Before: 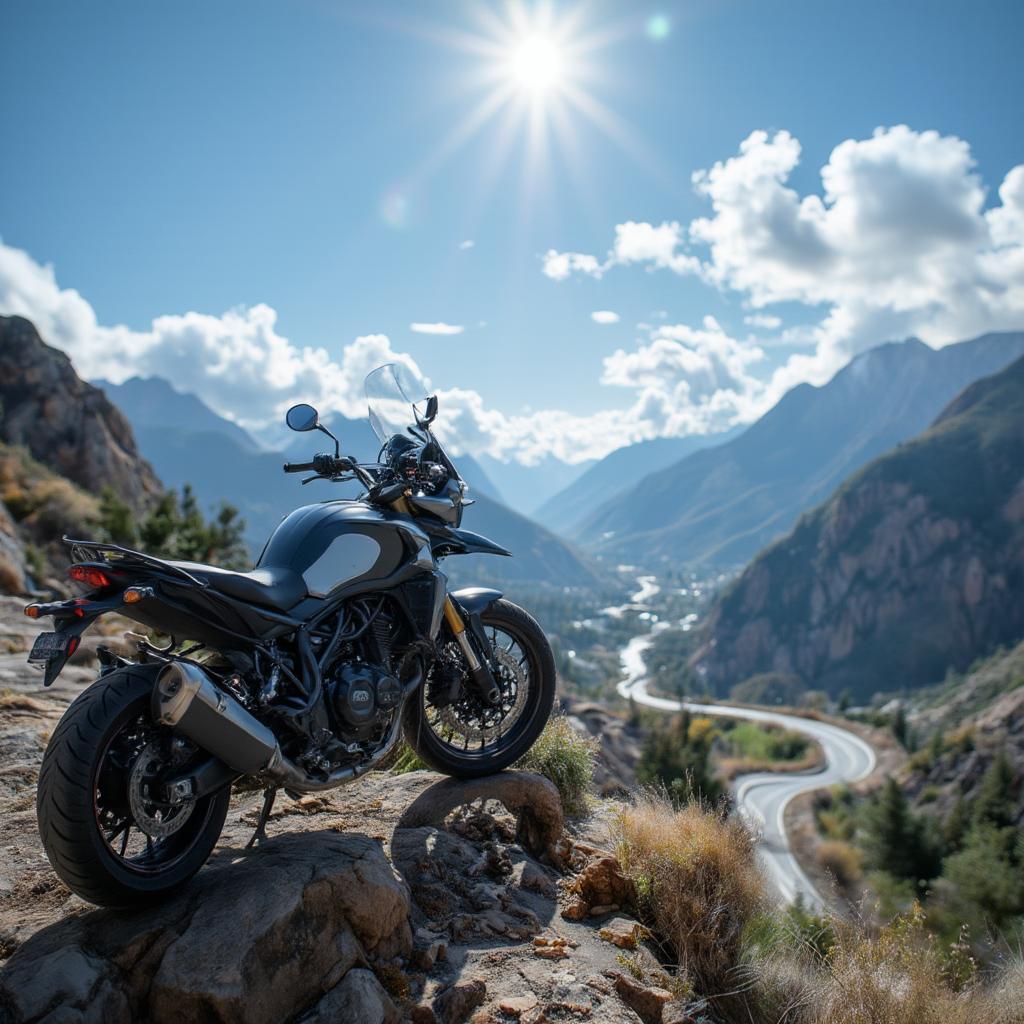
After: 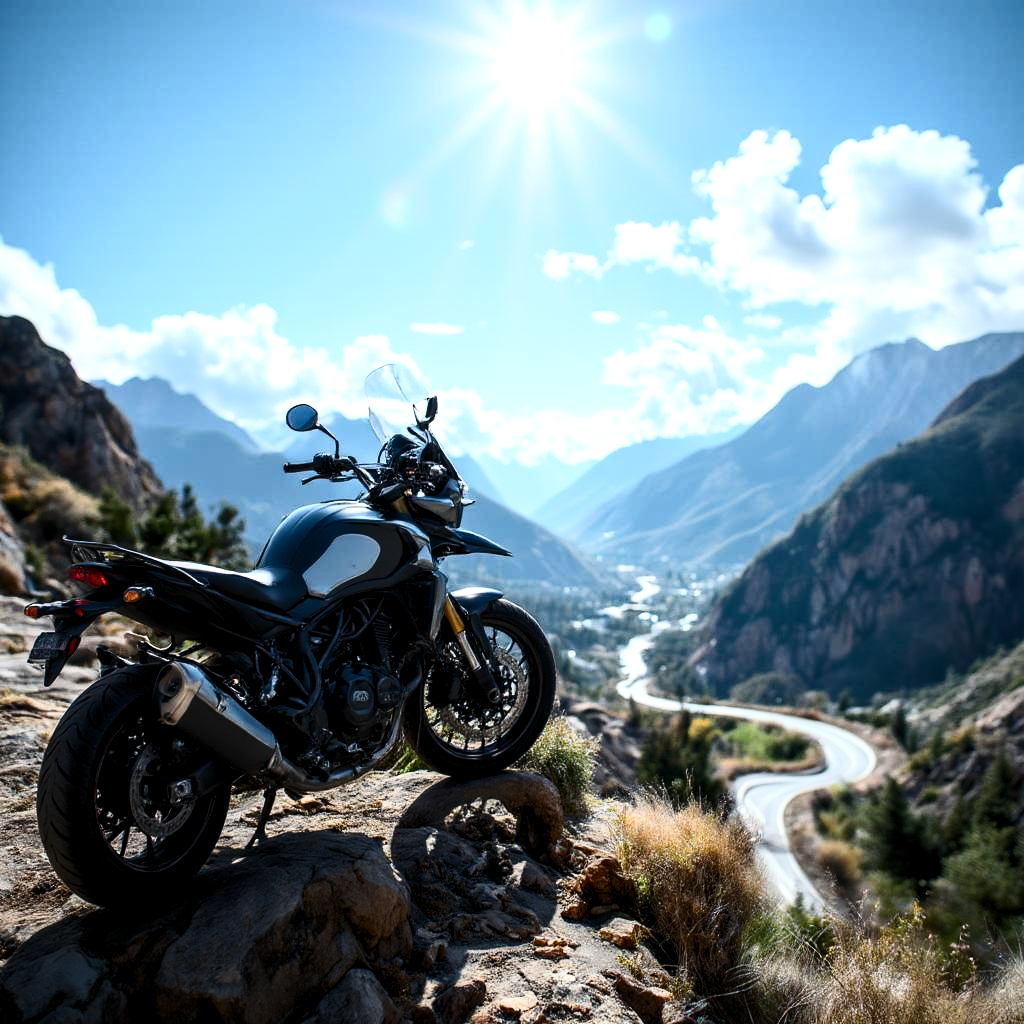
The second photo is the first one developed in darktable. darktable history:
contrast brightness saturation: contrast 0.411, brightness 0.104, saturation 0.21
levels: levels [0.031, 0.5, 0.969]
